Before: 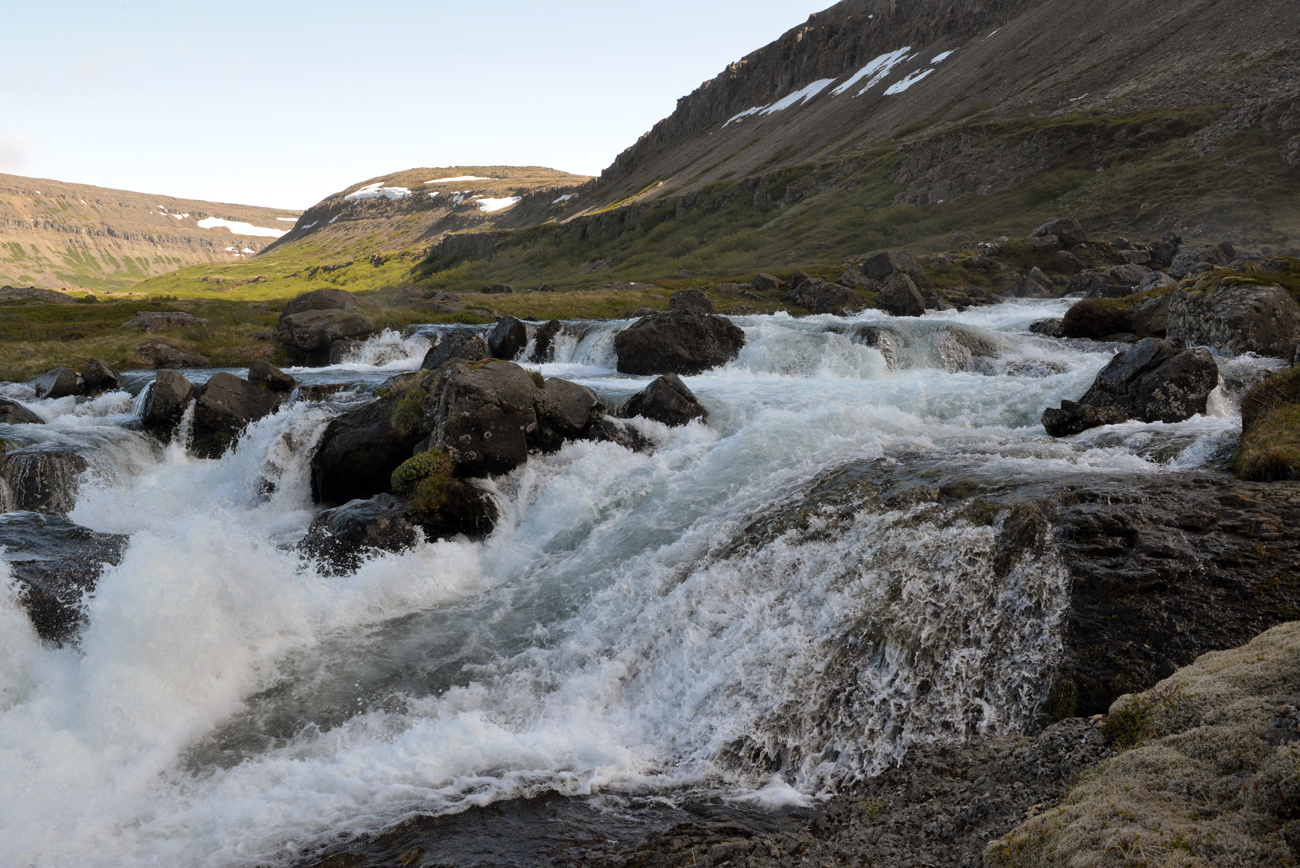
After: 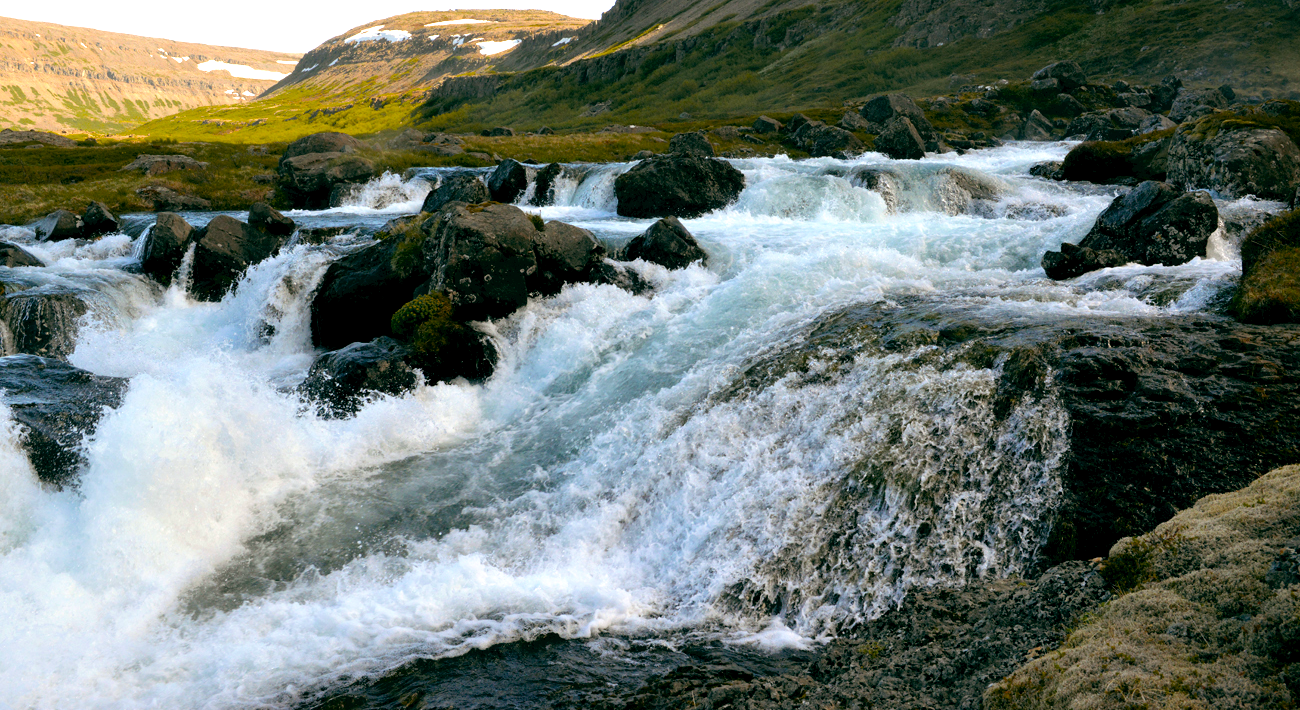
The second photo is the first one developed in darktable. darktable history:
tone equalizer: -8 EV -0.729 EV, -7 EV -0.688 EV, -6 EV -0.588 EV, -5 EV -0.374 EV, -3 EV 0.371 EV, -2 EV 0.6 EV, -1 EV 0.69 EV, +0 EV 0.773 EV
color balance rgb: global offset › luminance -0.324%, global offset › chroma 0.116%, global offset › hue 162.4°, perceptual saturation grading › global saturation 30.981%, saturation formula JzAzBz (2021)
crop and rotate: top 18.197%
velvia: on, module defaults
